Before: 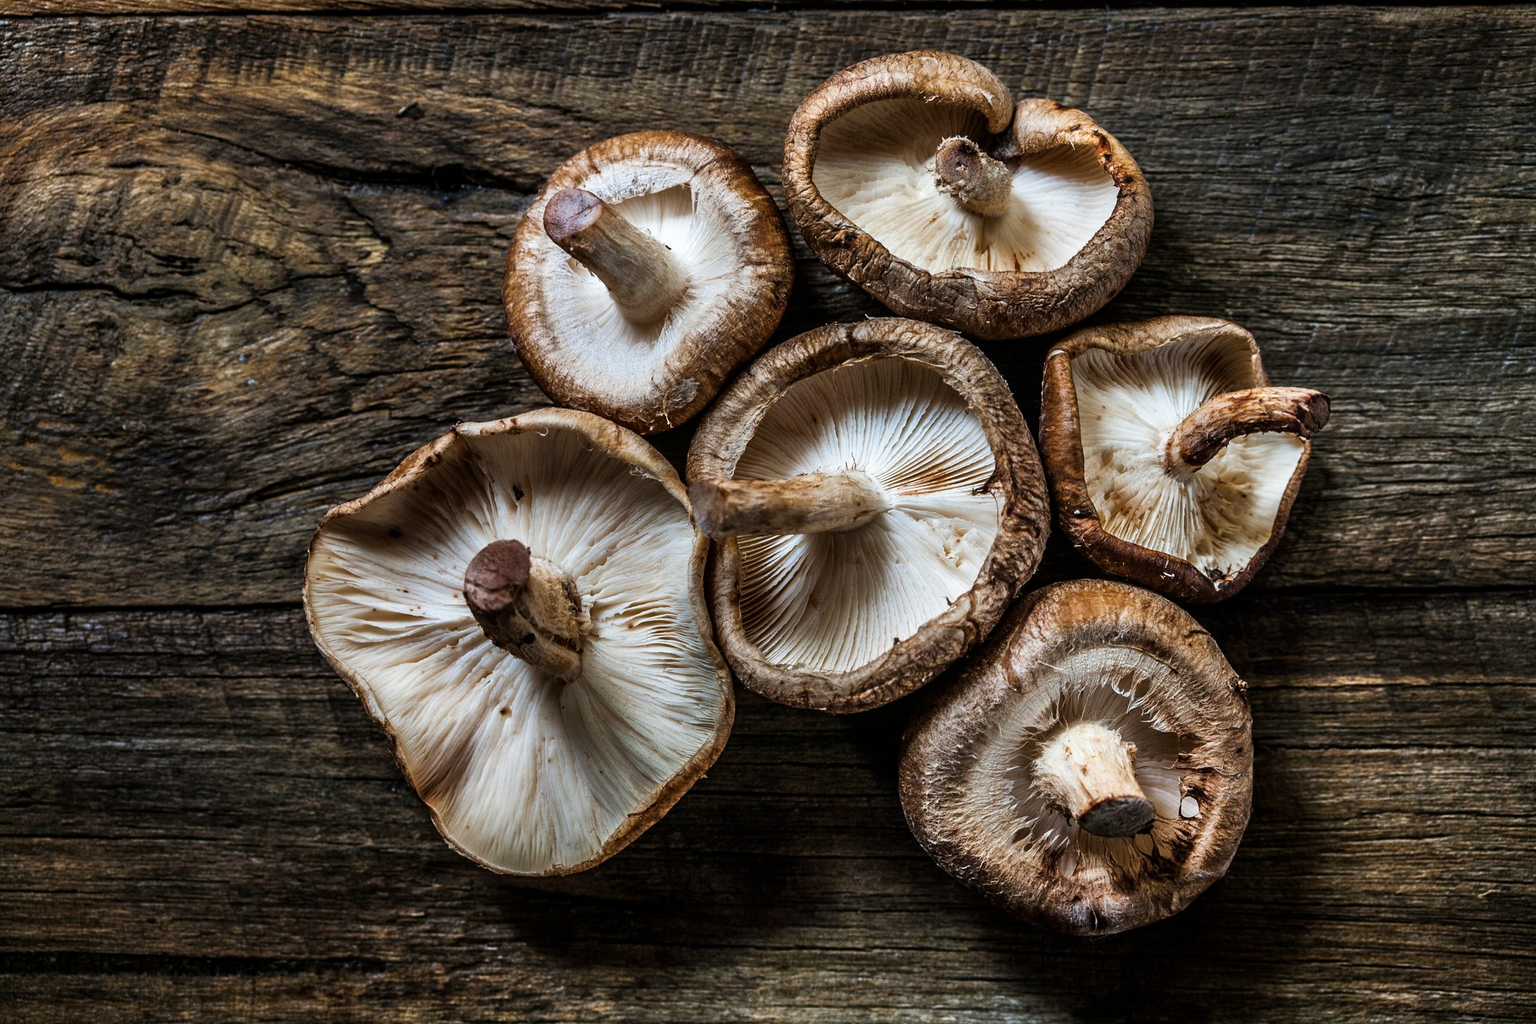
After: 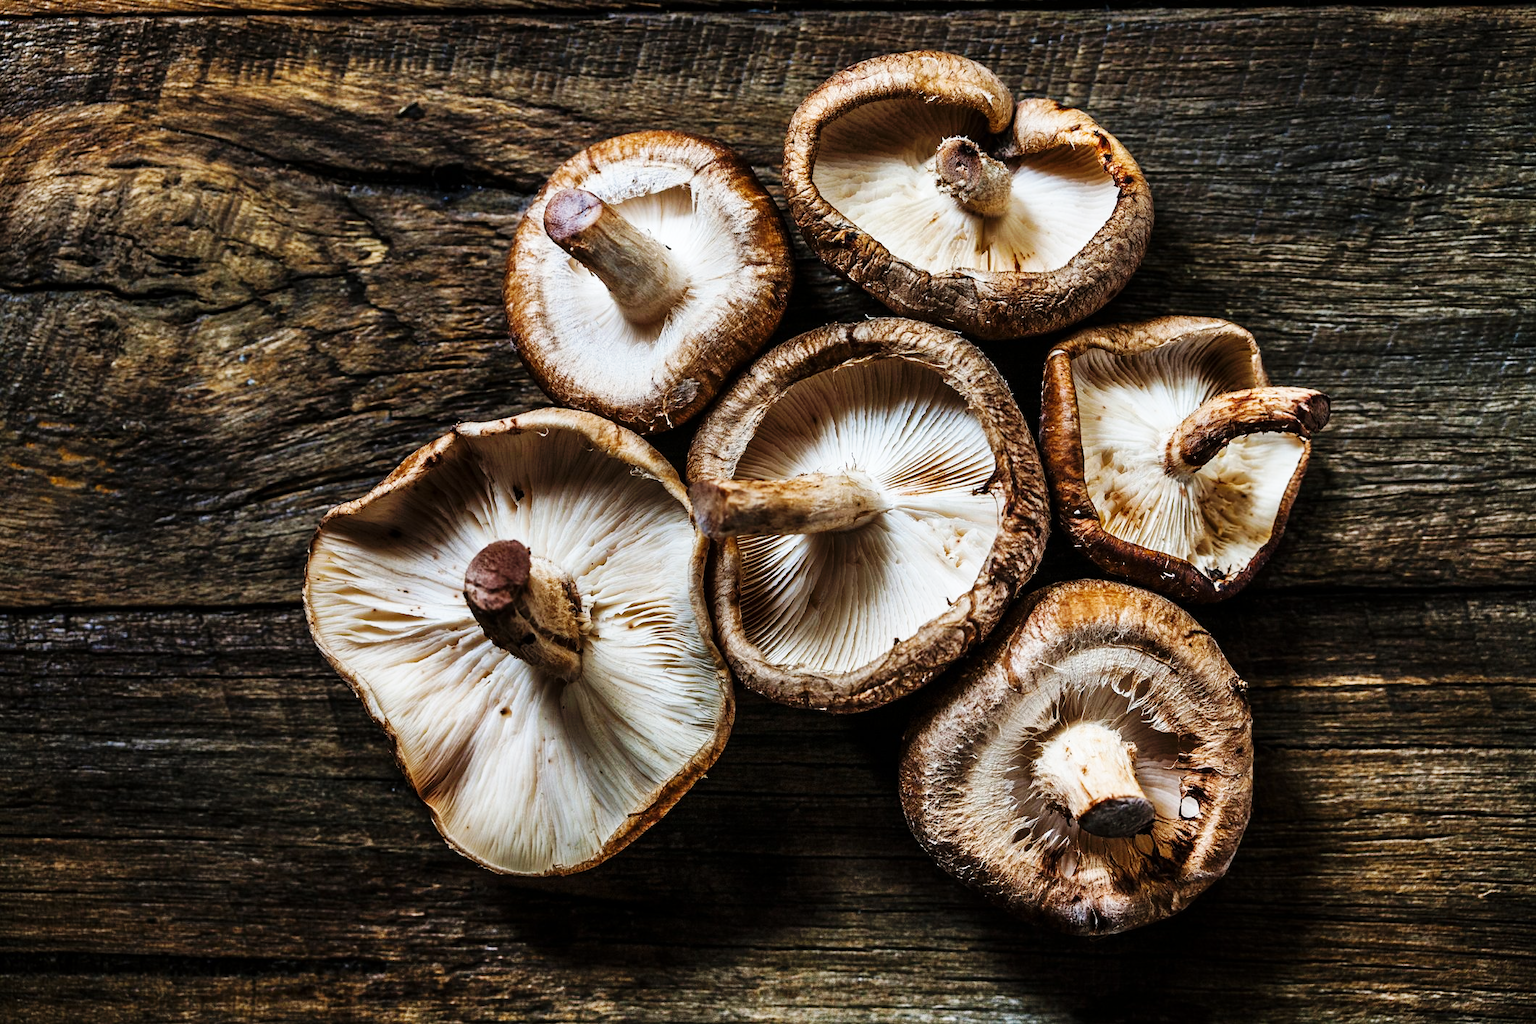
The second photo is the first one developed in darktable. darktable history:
base curve: curves: ch0 [(0, 0) (0.032, 0.025) (0.121, 0.166) (0.206, 0.329) (0.605, 0.79) (1, 1)], preserve colors none
